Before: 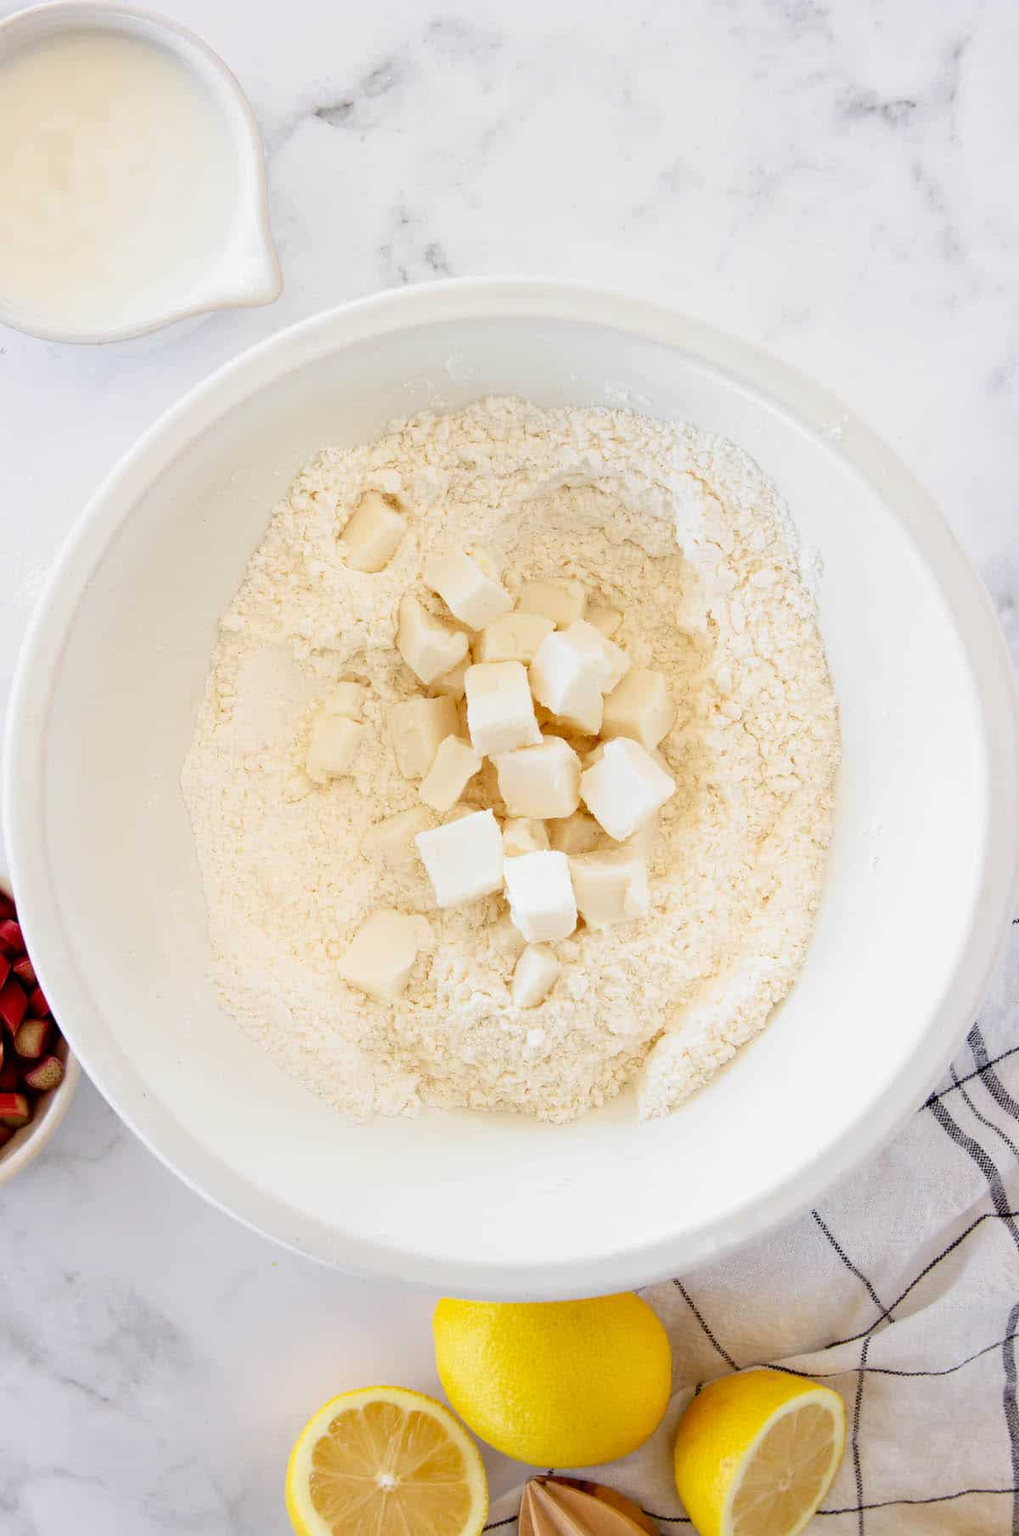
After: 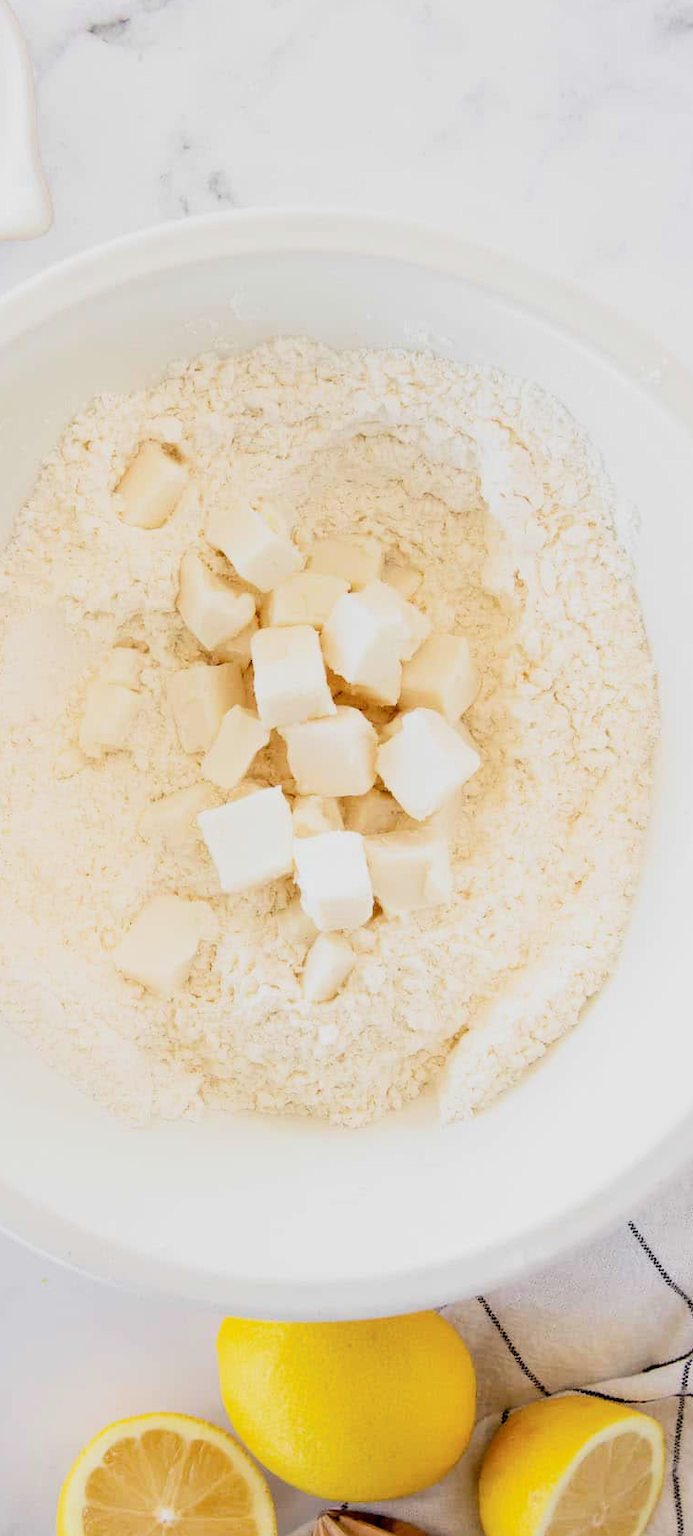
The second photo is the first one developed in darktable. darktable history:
crop and rotate: left 22.963%, top 5.626%, right 14.364%, bottom 2.316%
filmic rgb: black relative exposure -7.98 EV, white relative exposure 4.05 EV, hardness 4.2, contrast 1.377
